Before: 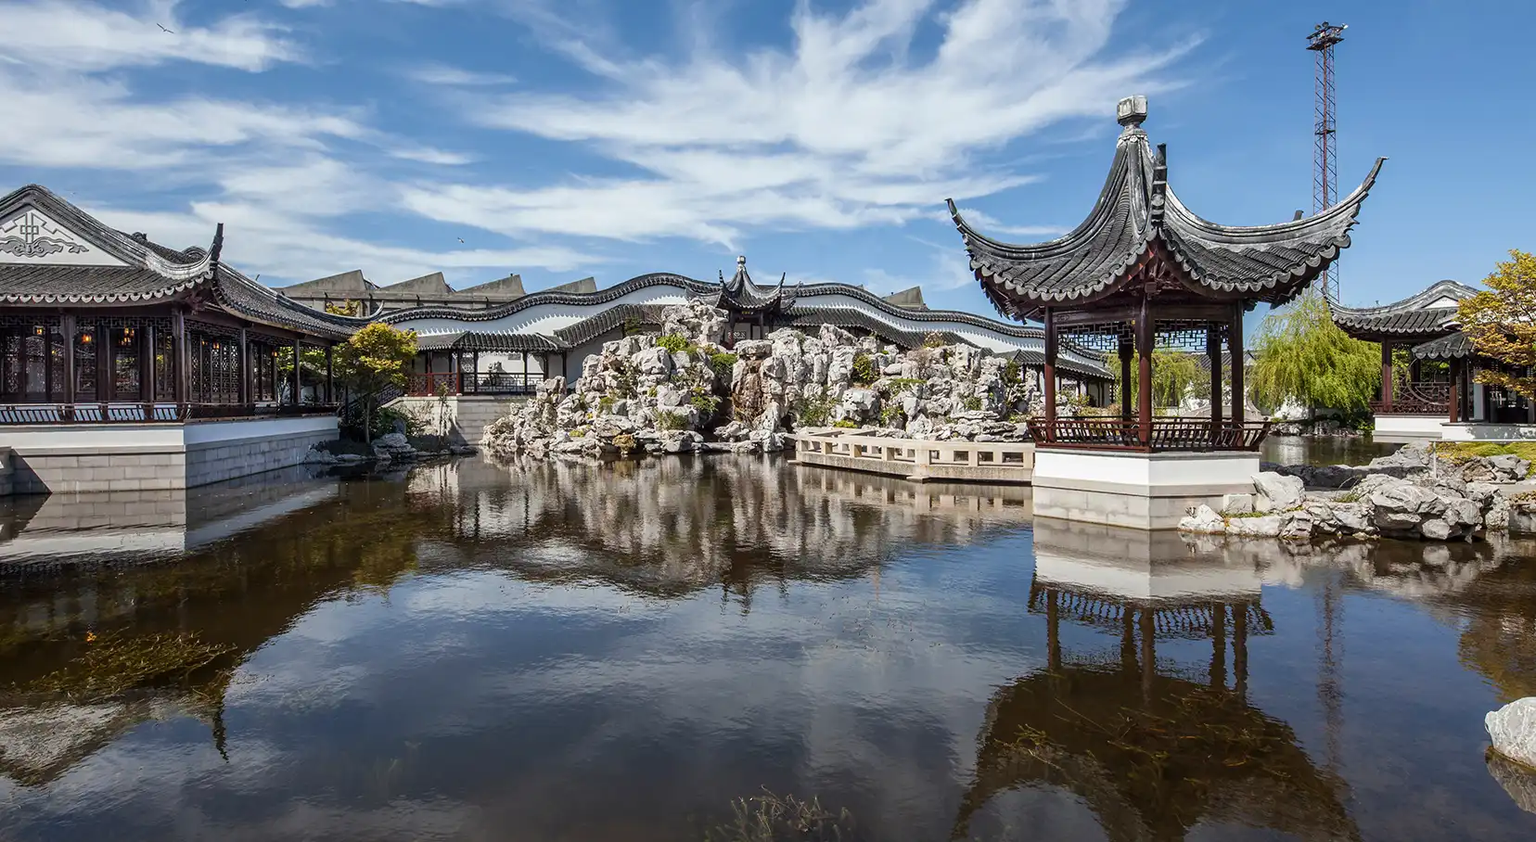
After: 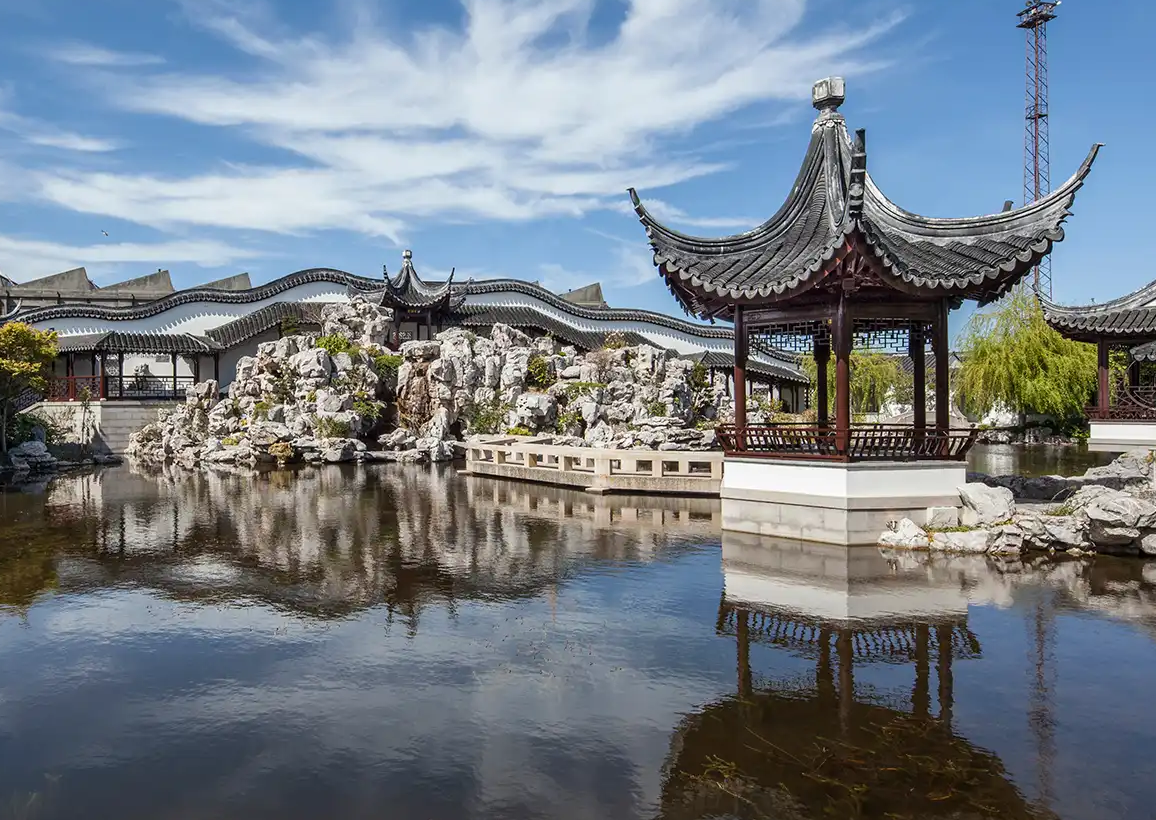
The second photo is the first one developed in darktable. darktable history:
crop and rotate: left 23.728%, top 3.035%, right 6.451%, bottom 6.62%
